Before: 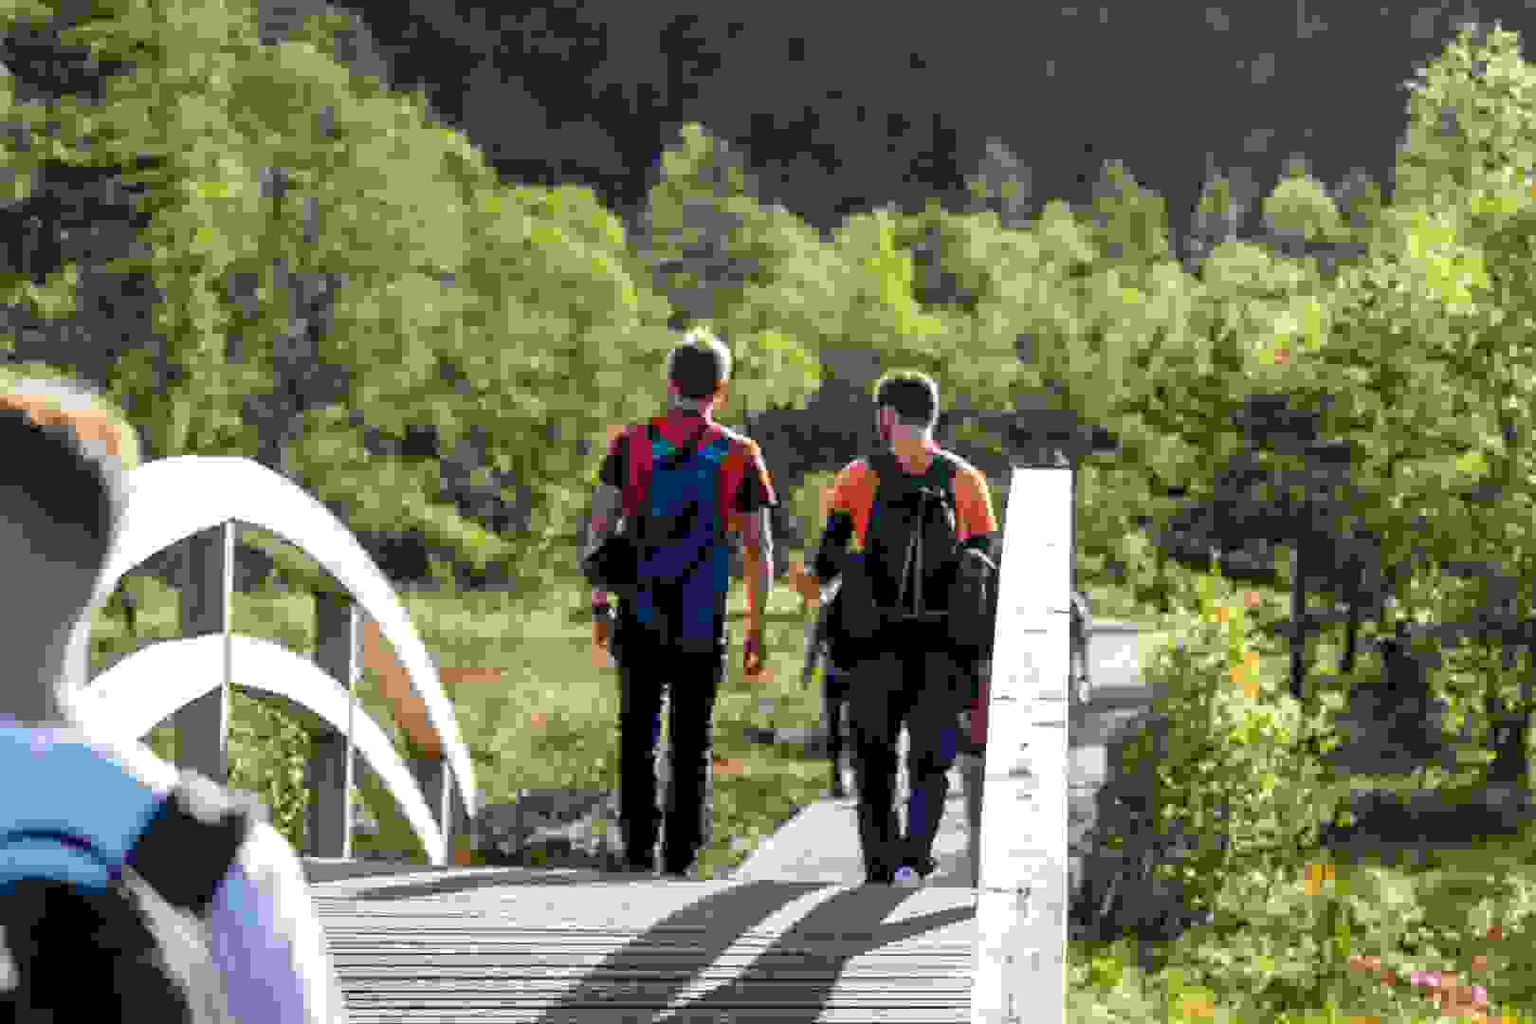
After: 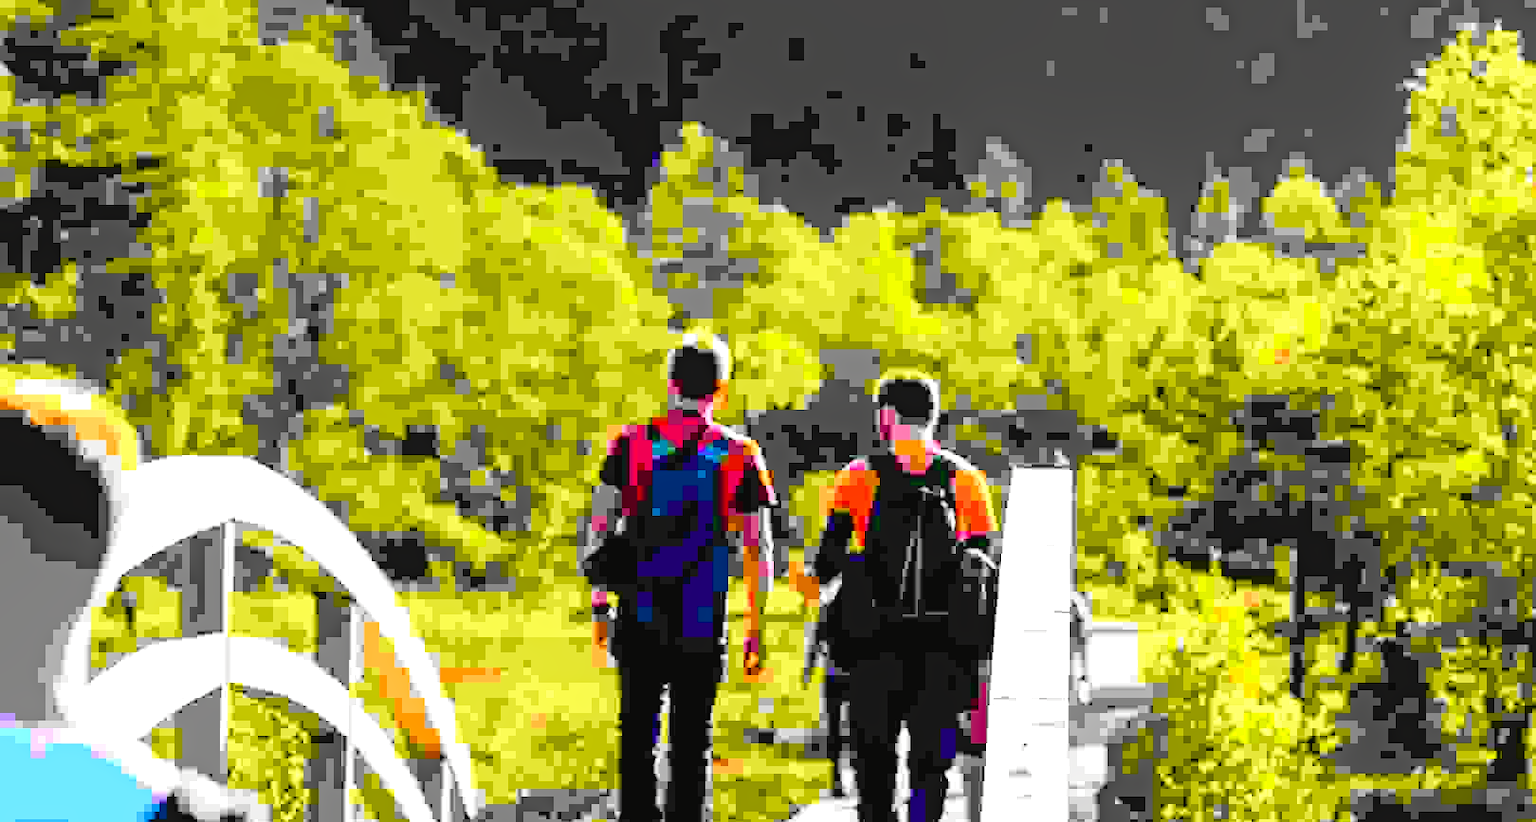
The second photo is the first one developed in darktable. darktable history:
exposure: exposure 0.164 EV, compensate exposure bias true, compensate highlight preservation false
tone equalizer: -8 EV -0.716 EV, -7 EV -0.701 EV, -6 EV -0.586 EV, -5 EV -0.392 EV, -3 EV 0.375 EV, -2 EV 0.6 EV, -1 EV 0.683 EV, +0 EV 0.755 EV
crop: bottom 19.651%
color balance rgb: perceptual saturation grading › global saturation 17.544%, global vibrance 20%
haze removal: compatibility mode true, adaptive false
tone curve: curves: ch0 [(0, 0.029) (0.168, 0.142) (0.359, 0.44) (0.469, 0.544) (0.634, 0.722) (0.858, 0.903) (1, 0.968)]; ch1 [(0, 0) (0.437, 0.453) (0.472, 0.47) (0.502, 0.502) (0.54, 0.534) (0.57, 0.592) (0.618, 0.66) (0.699, 0.749) (0.859, 0.899) (1, 1)]; ch2 [(0, 0) (0.33, 0.301) (0.421, 0.443) (0.476, 0.498) (0.505, 0.503) (0.547, 0.557) (0.586, 0.634) (0.608, 0.676) (1, 1)], color space Lab, independent channels, preserve colors none
